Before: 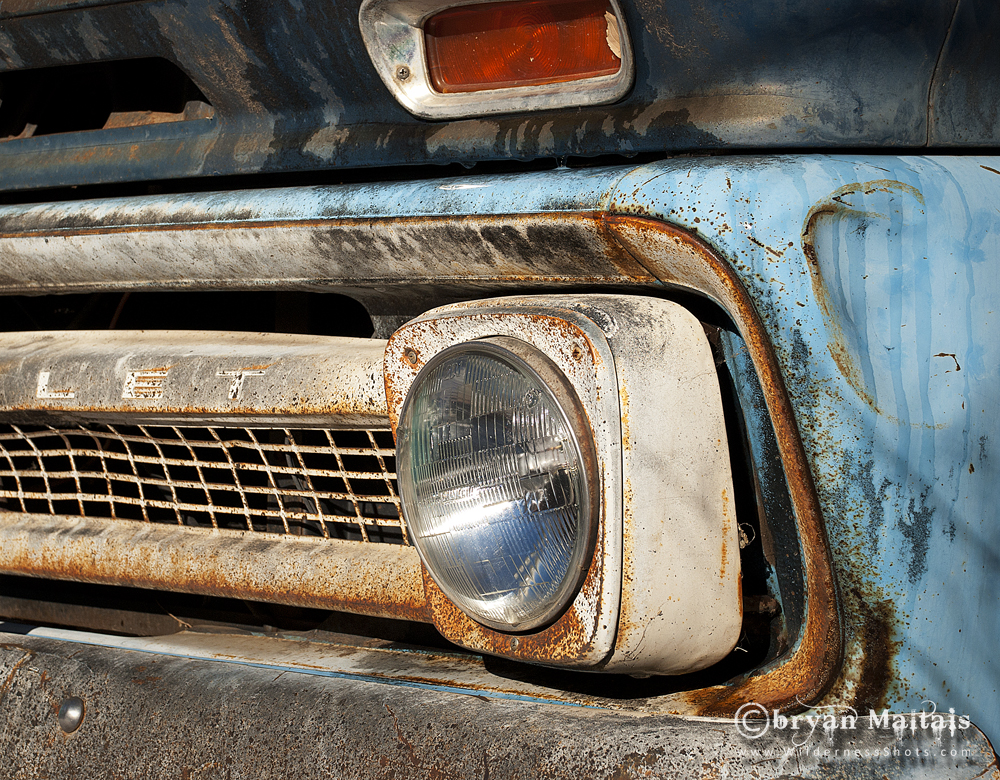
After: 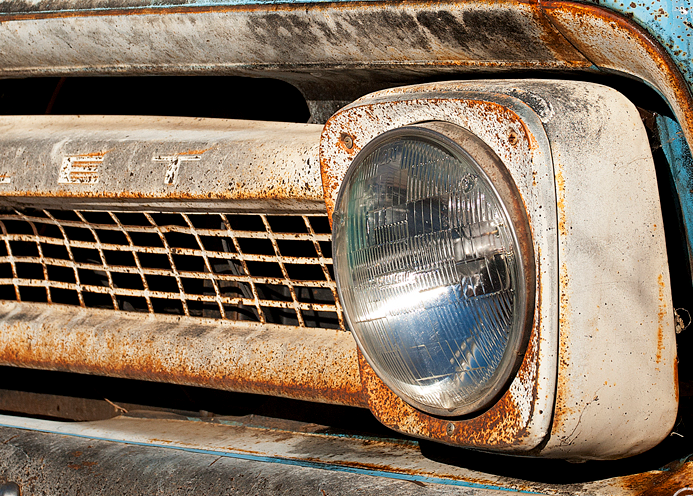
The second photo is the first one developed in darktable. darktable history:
crop: left 6.488%, top 27.668%, right 24.183%, bottom 8.656%
exposure: black level correction 0.001, compensate highlight preservation false
